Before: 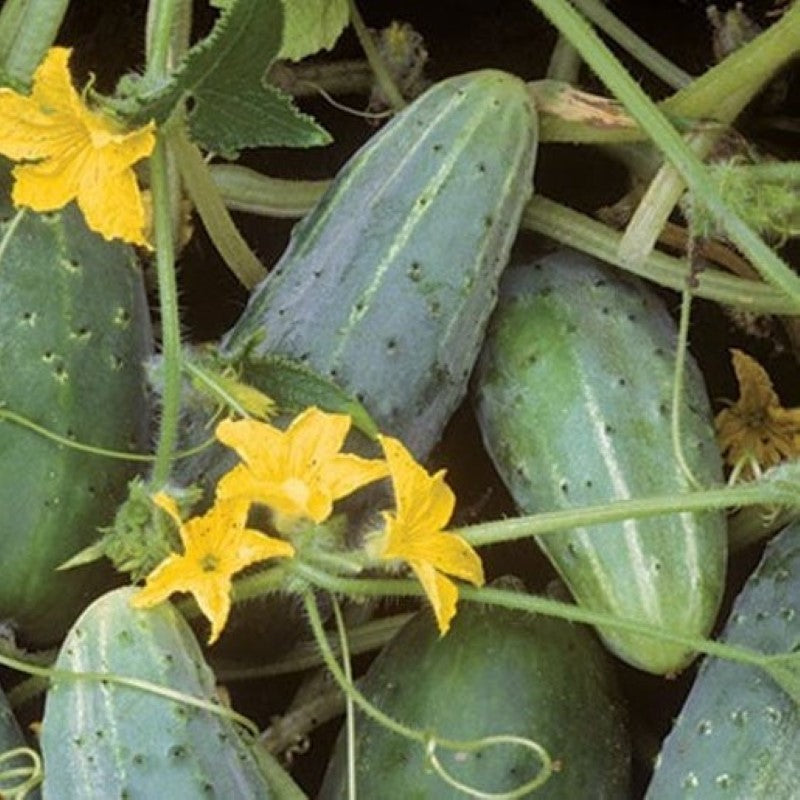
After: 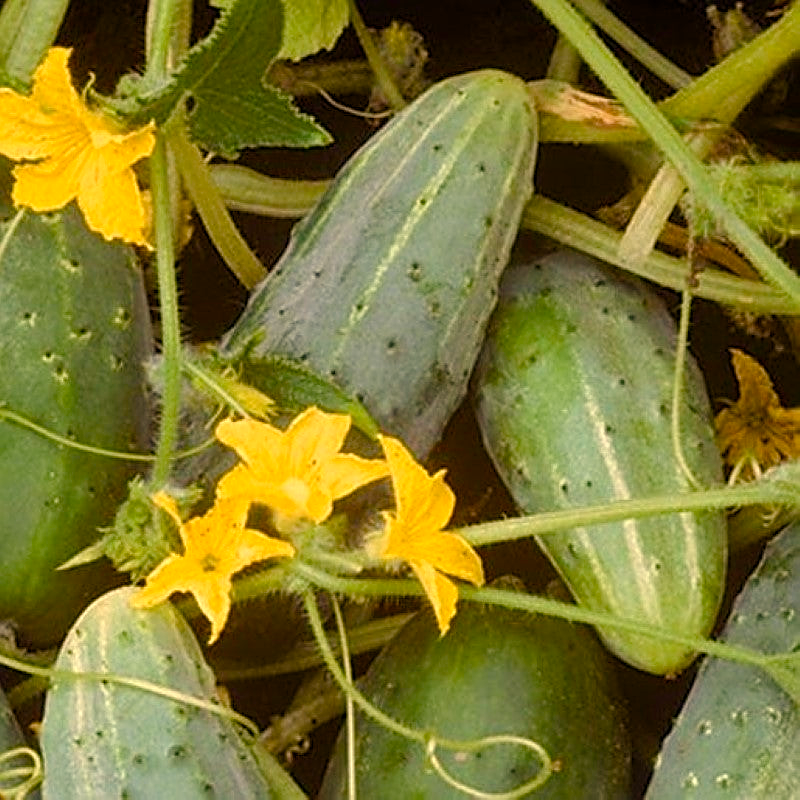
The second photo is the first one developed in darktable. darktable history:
white balance: red 1.123, blue 0.83
color balance rgb: perceptual saturation grading › global saturation 35%, perceptual saturation grading › highlights -30%, perceptual saturation grading › shadows 35%, perceptual brilliance grading › global brilliance 3%, perceptual brilliance grading › highlights -3%, perceptual brilliance grading › shadows 3%
sharpen: on, module defaults
